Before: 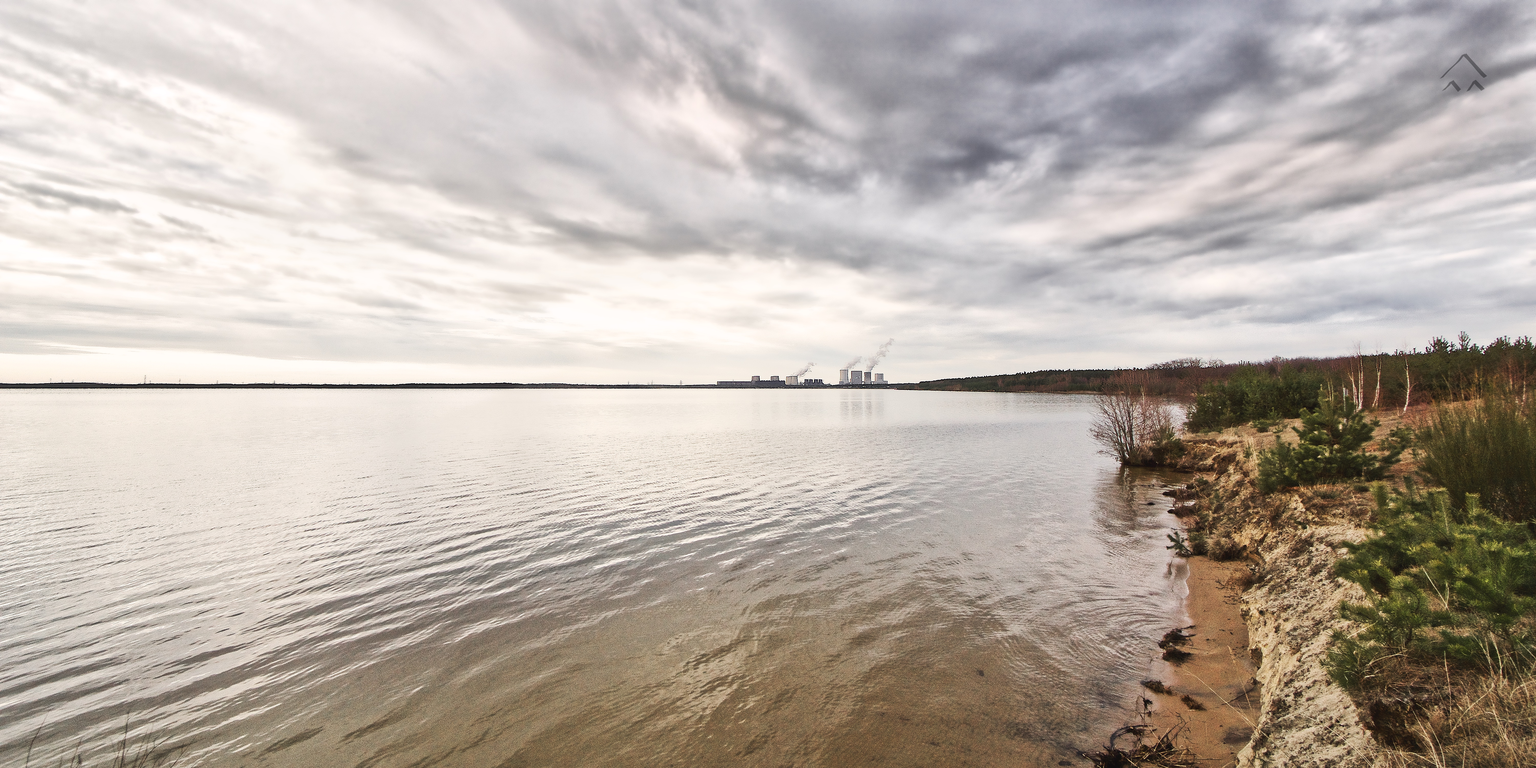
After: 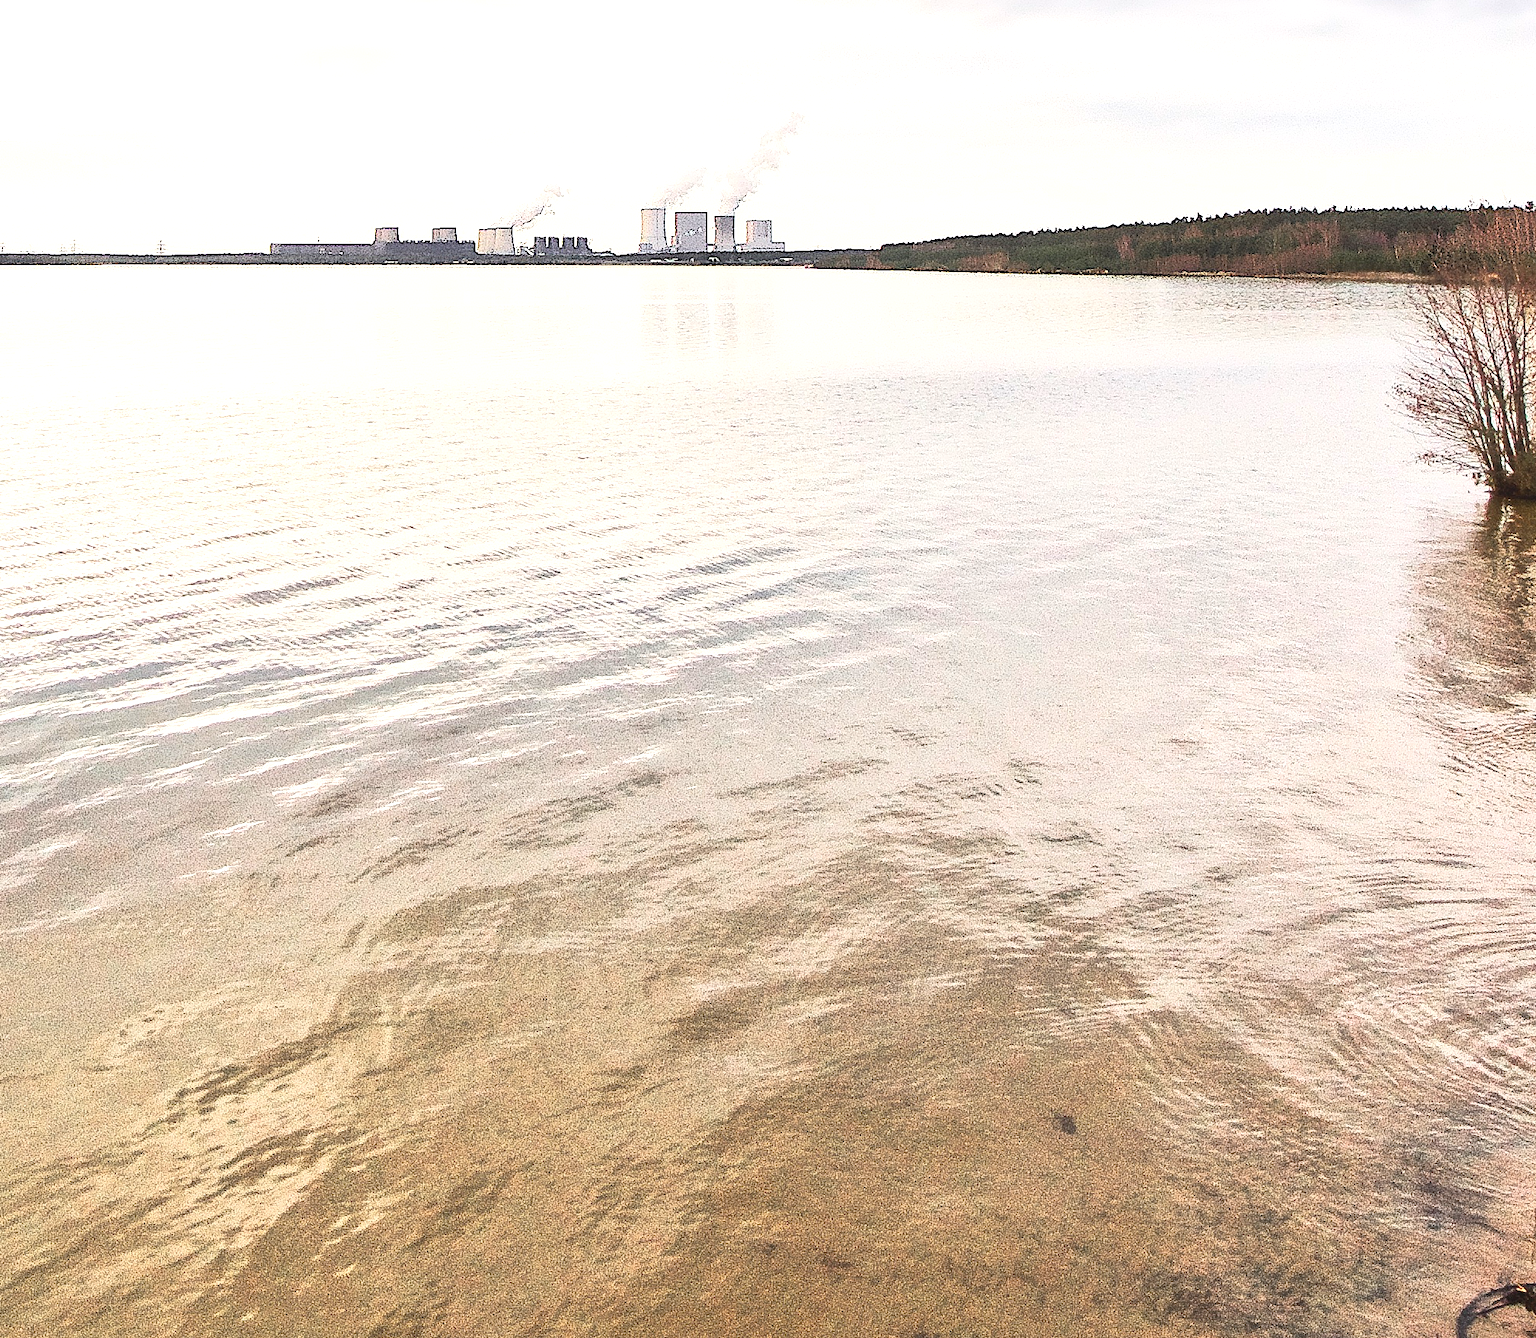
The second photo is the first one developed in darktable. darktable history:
exposure: black level correction 0, exposure 0.6 EV, compensate highlight preservation false
crop: left 40.878%, top 39.176%, right 25.993%, bottom 3.081%
contrast brightness saturation: contrast 0.2, brightness 0.16, saturation 0.22
